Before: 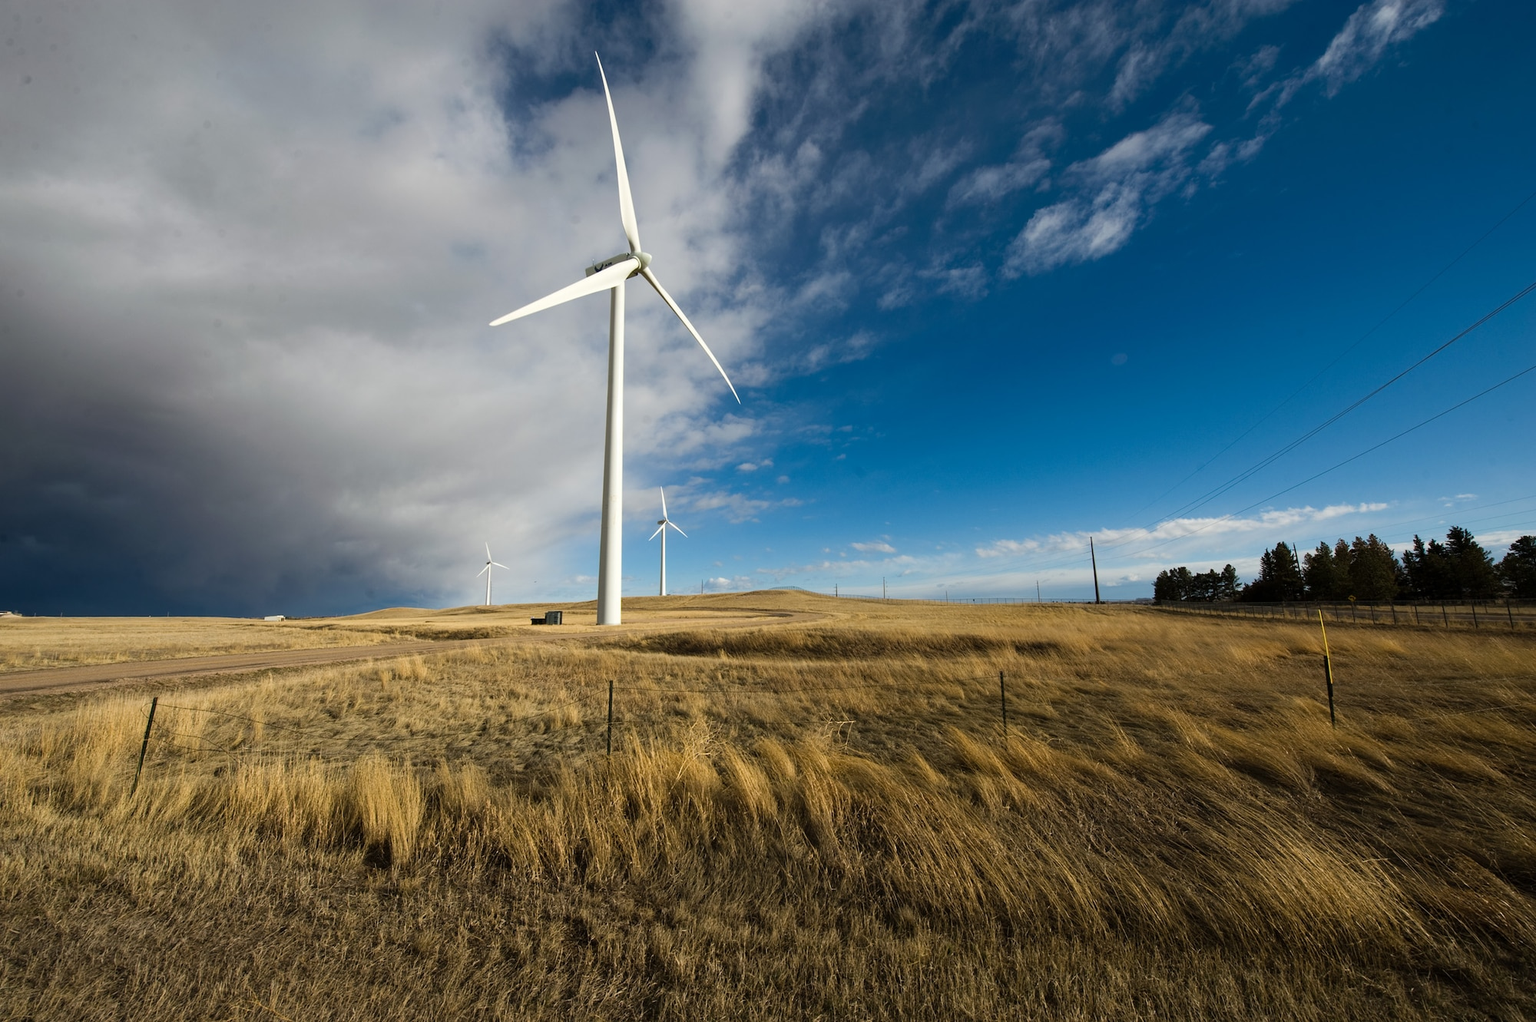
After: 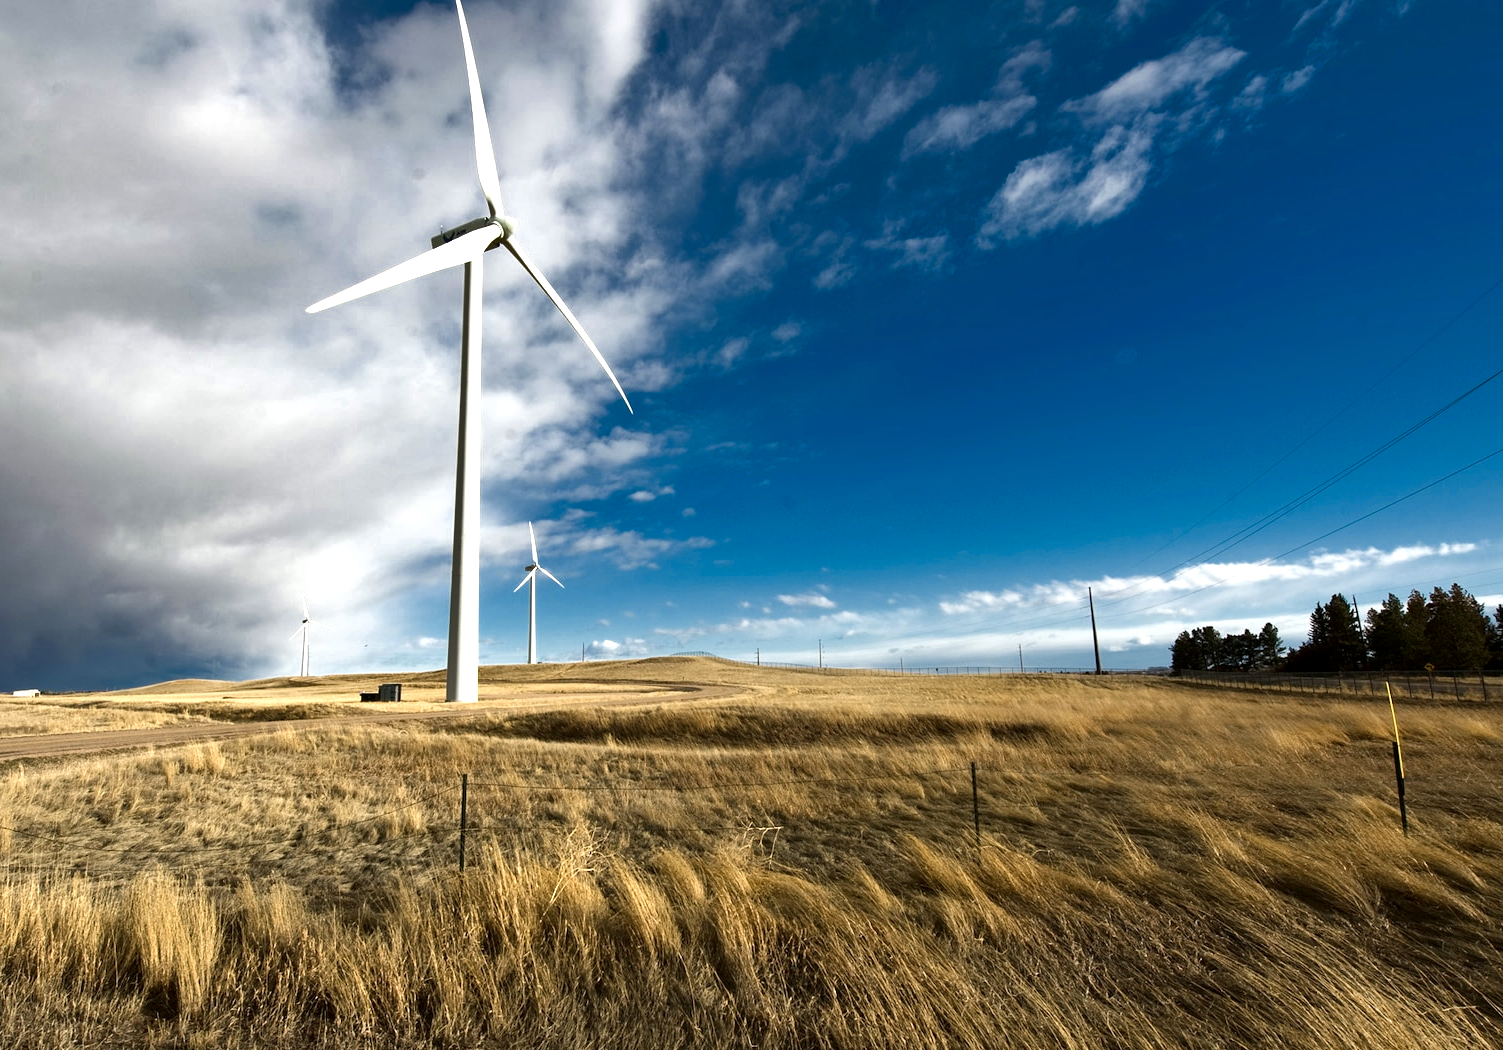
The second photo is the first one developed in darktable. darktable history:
shadows and highlights: soften with gaussian
exposure: black level correction 0.001, exposure 0.959 EV, compensate exposure bias true, compensate highlight preservation false
crop: left 16.592%, top 8.453%, right 8.245%, bottom 12.61%
color zones: curves: ch0 [(0, 0.5) (0.125, 0.4) (0.25, 0.5) (0.375, 0.4) (0.5, 0.4) (0.625, 0.35) (0.75, 0.35) (0.875, 0.5)]; ch1 [(0, 0.35) (0.125, 0.45) (0.25, 0.35) (0.375, 0.35) (0.5, 0.35) (0.625, 0.35) (0.75, 0.45) (0.875, 0.35)]; ch2 [(0, 0.6) (0.125, 0.5) (0.25, 0.5) (0.375, 0.6) (0.5, 0.6) (0.625, 0.5) (0.75, 0.5) (0.875, 0.5)]
contrast brightness saturation: contrast 0.067, brightness -0.136, saturation 0.111
